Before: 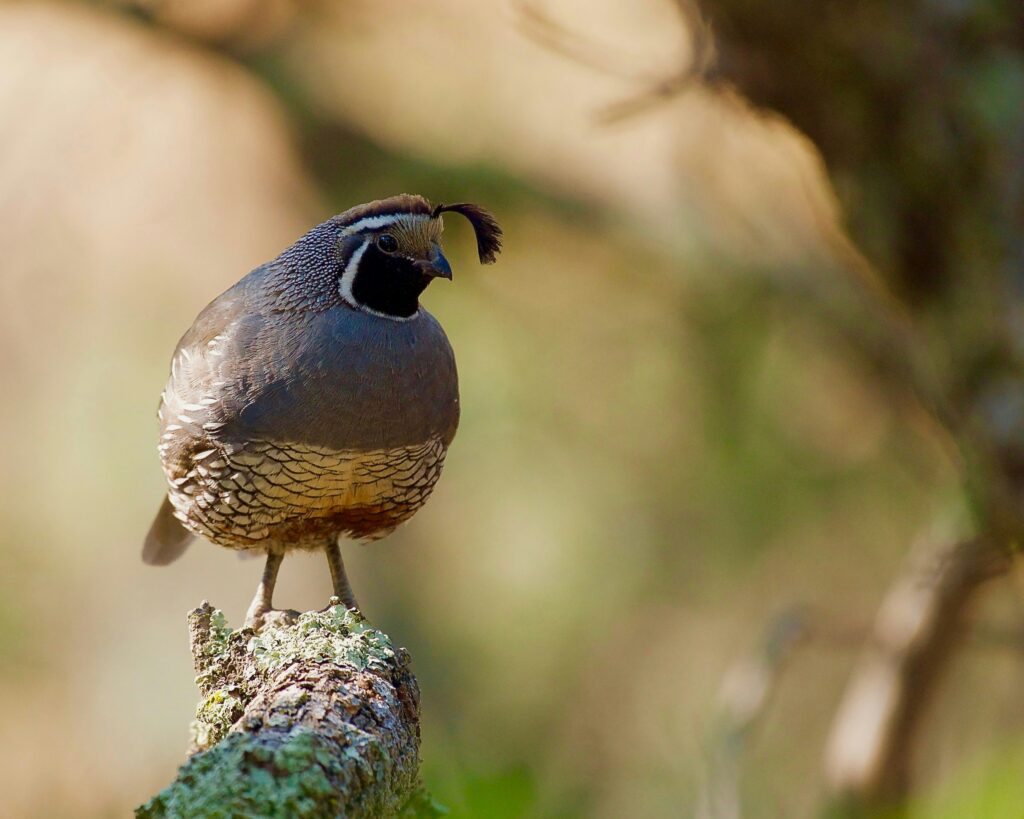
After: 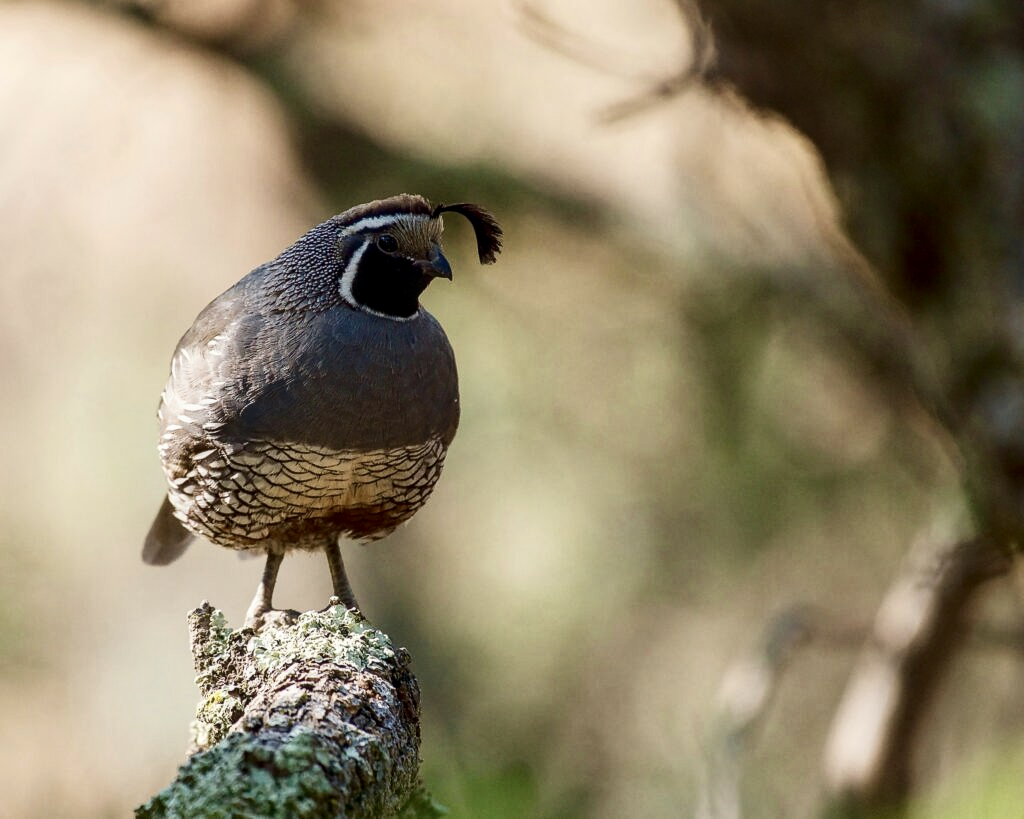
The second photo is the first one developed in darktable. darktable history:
contrast brightness saturation: contrast 0.25, saturation -0.31
local contrast: highlights 55%, shadows 52%, detail 130%, midtone range 0.452
